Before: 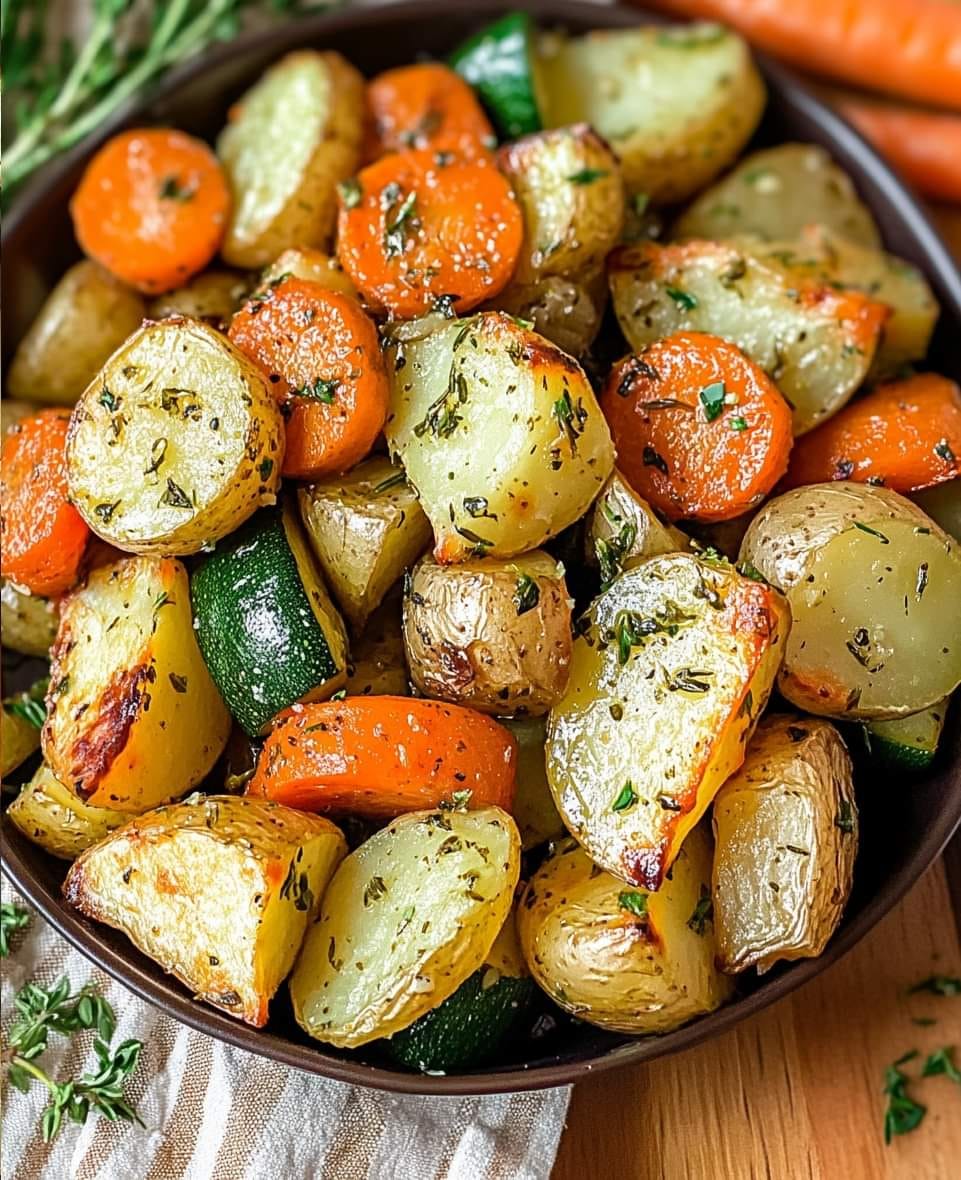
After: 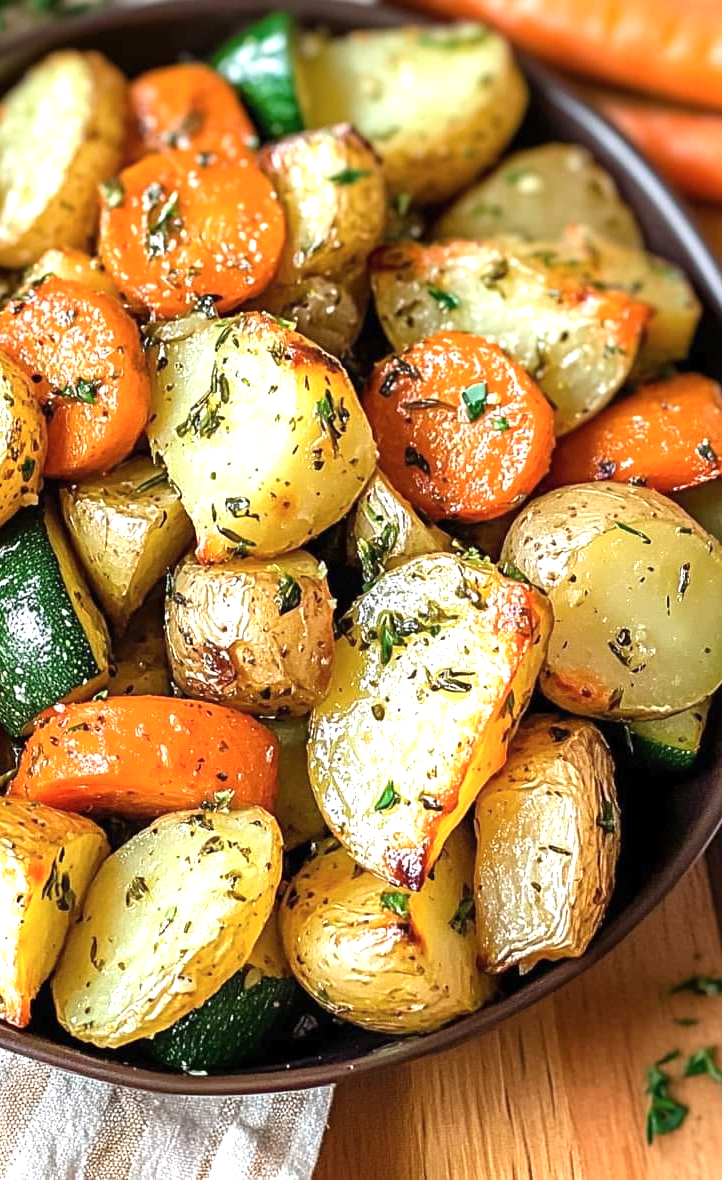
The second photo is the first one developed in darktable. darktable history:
contrast brightness saturation: contrast 0.01, saturation -0.051
crop and rotate: left 24.859%
exposure: black level correction 0, exposure 0.699 EV, compensate highlight preservation false
